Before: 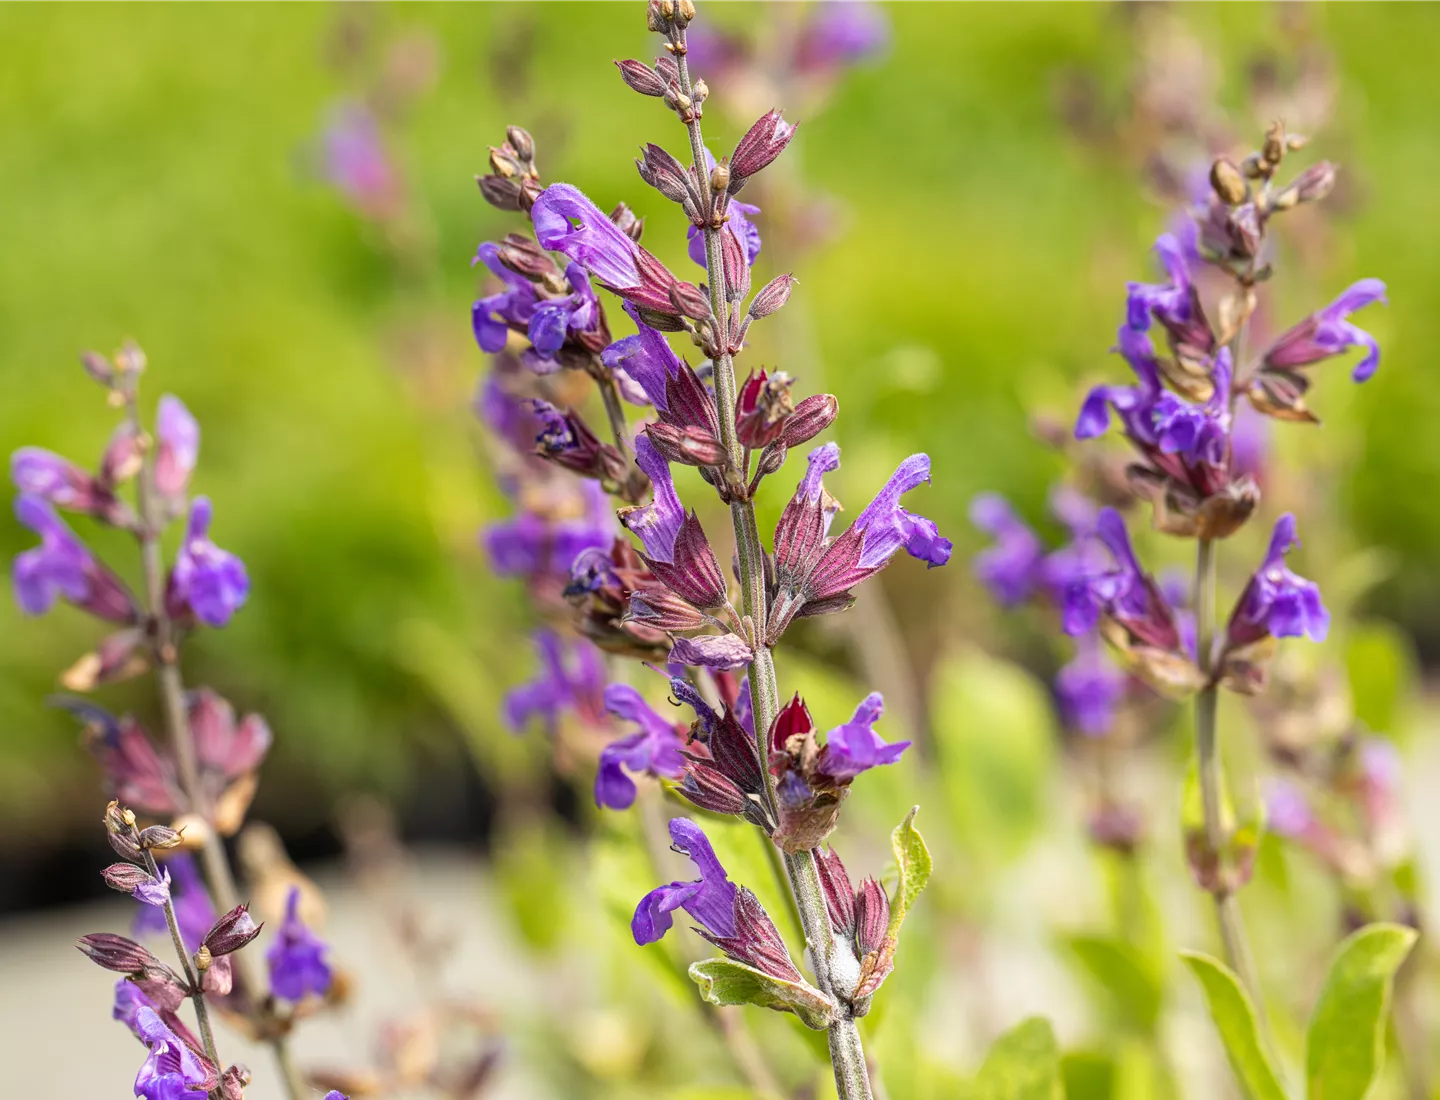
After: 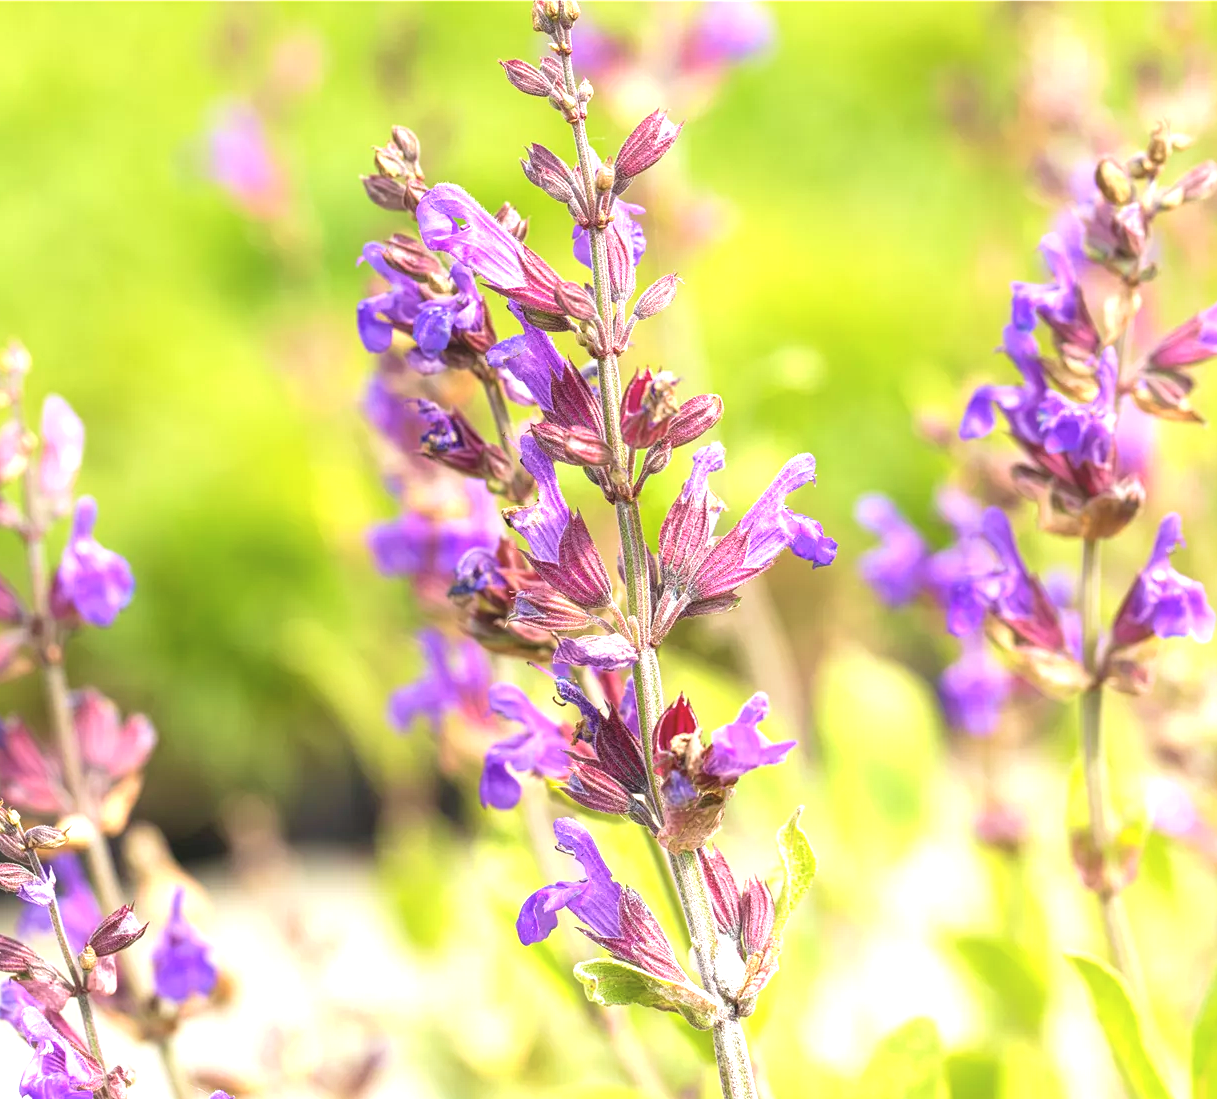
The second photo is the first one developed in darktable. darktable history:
crop: left 8.004%, right 7.43%
contrast equalizer: octaves 7, y [[0.5, 0.486, 0.447, 0.446, 0.489, 0.5], [0.5 ×6], [0.5 ×6], [0 ×6], [0 ×6]]
contrast brightness saturation: contrast -0.103, saturation -0.085
velvia: on, module defaults
exposure: black level correction 0, exposure 1.199 EV, compensate exposure bias true, compensate highlight preservation false
